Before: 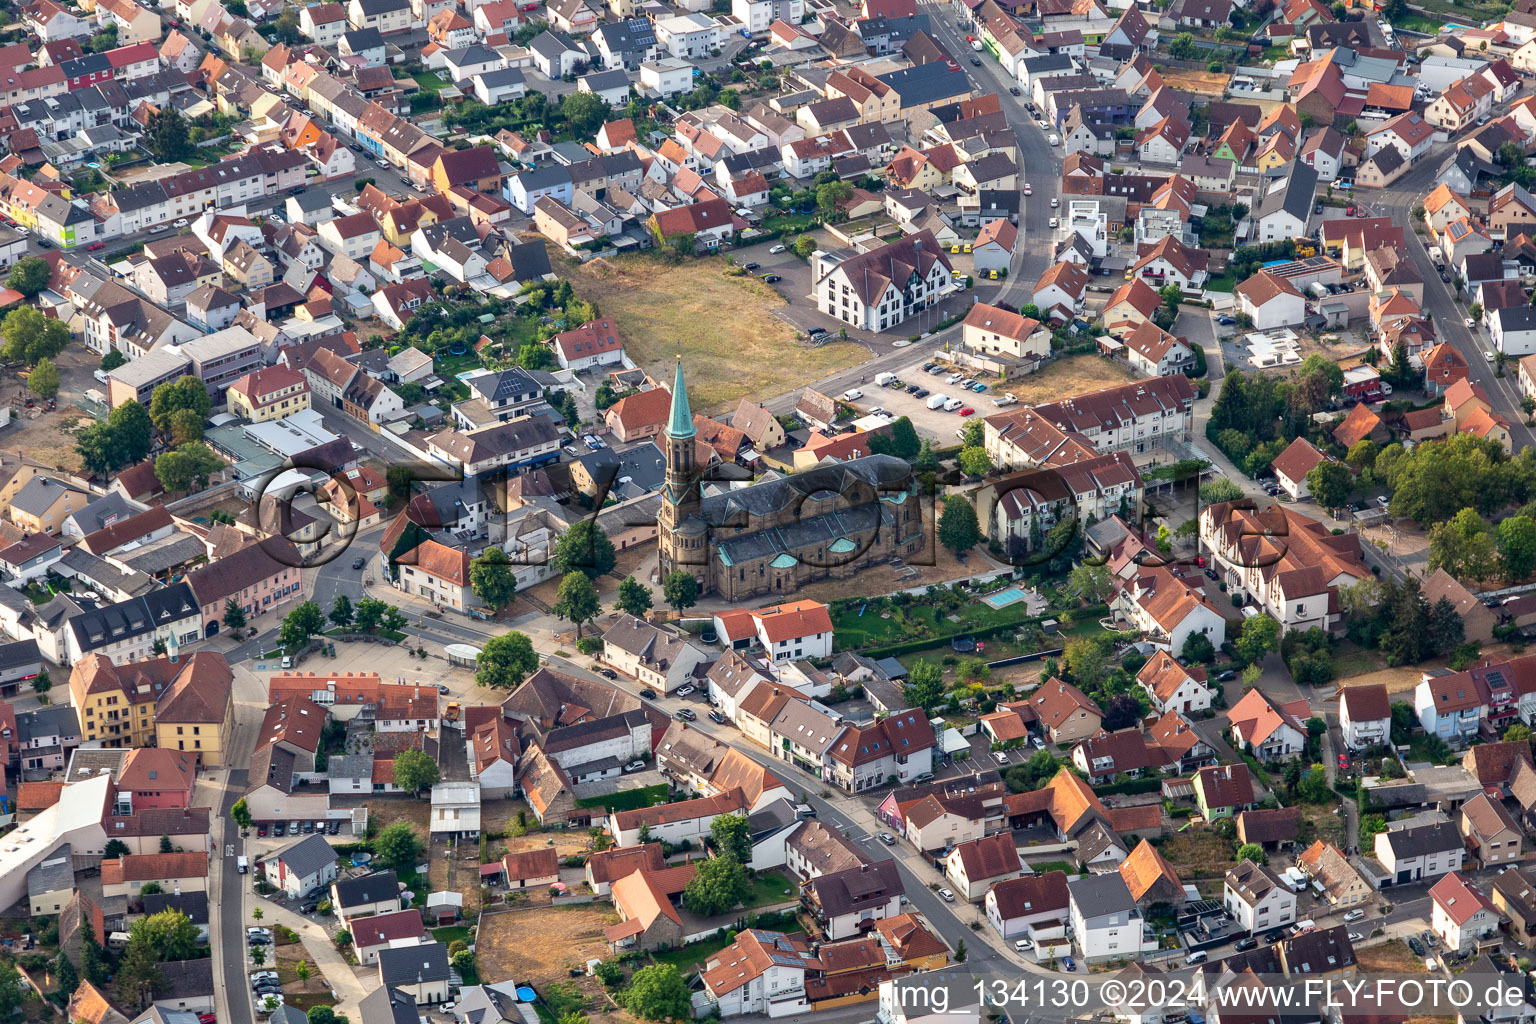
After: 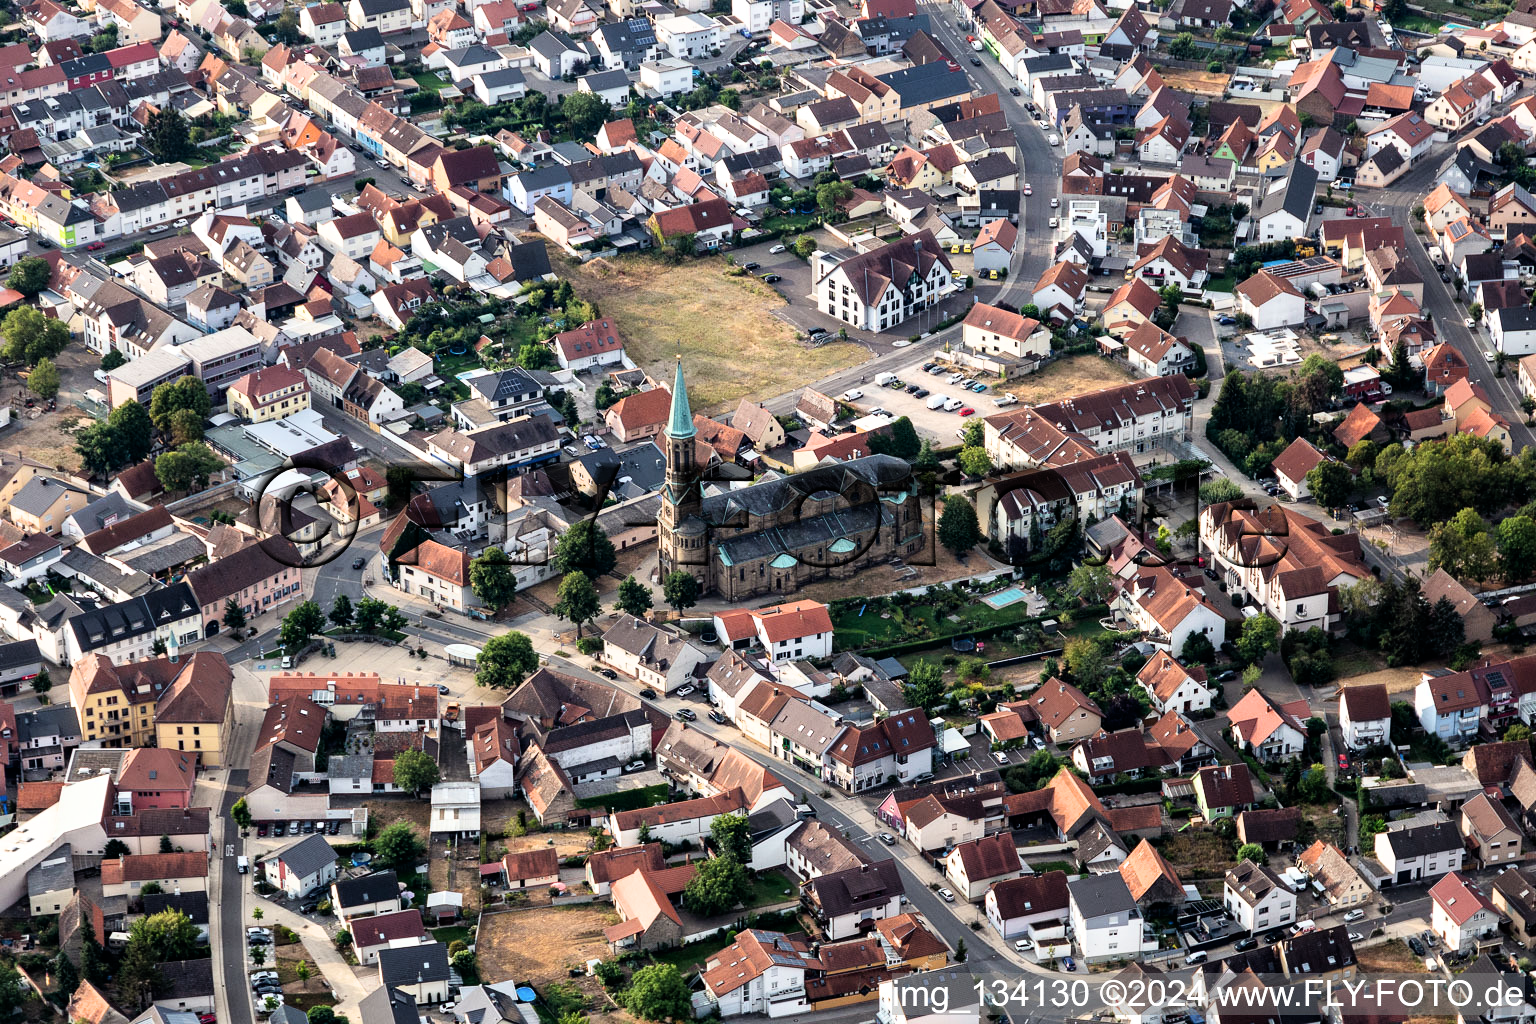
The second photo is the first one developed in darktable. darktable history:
filmic rgb: black relative exposure -6.39 EV, white relative exposure 2.42 EV, threshold 3.03 EV, target white luminance 99.921%, hardness 5.26, latitude 0.93%, contrast 1.436, highlights saturation mix 3.1%, enable highlight reconstruction true
